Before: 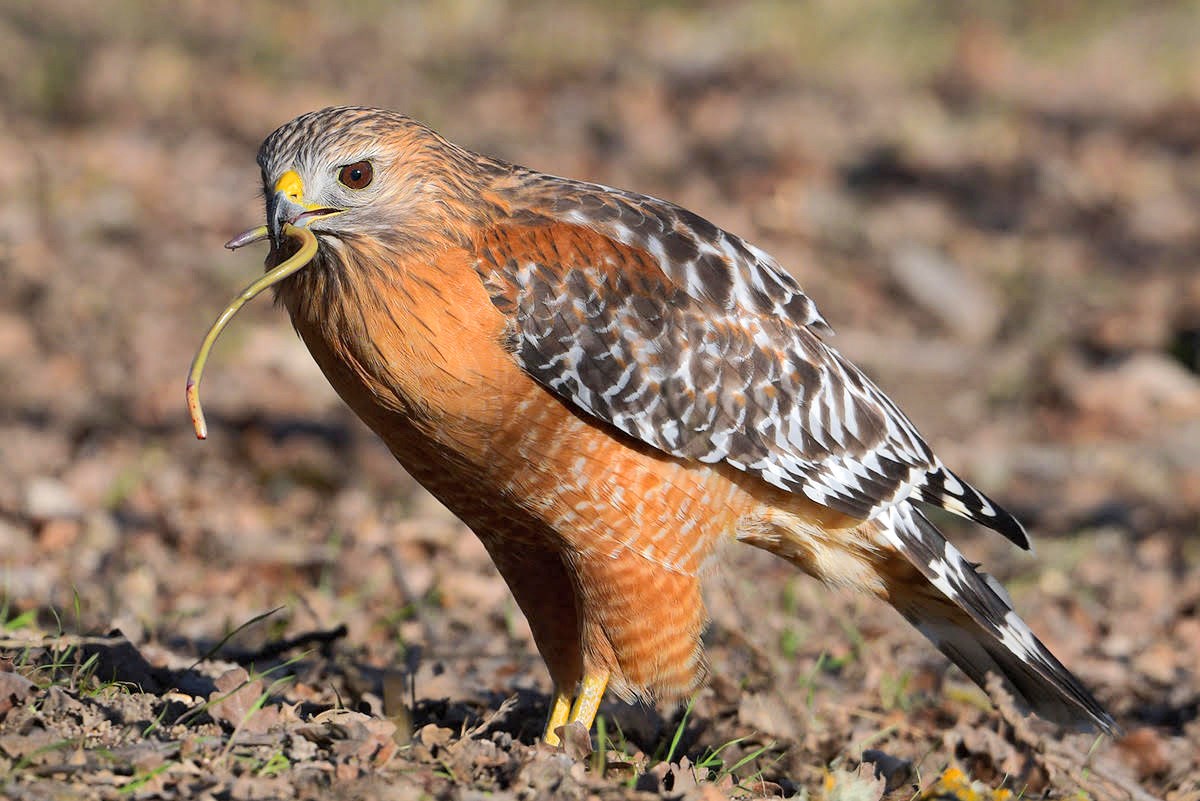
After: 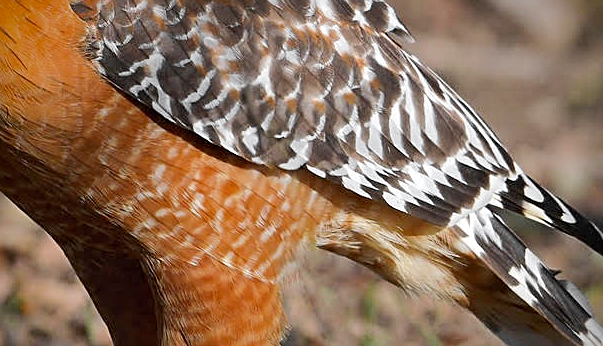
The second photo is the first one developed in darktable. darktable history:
sharpen: on, module defaults
crop: left 35.03%, top 36.625%, right 14.663%, bottom 20.057%
color zones: curves: ch0 [(0.004, 0.388) (0.125, 0.392) (0.25, 0.404) (0.375, 0.5) (0.5, 0.5) (0.625, 0.5) (0.75, 0.5) (0.875, 0.5)]; ch1 [(0, 0.5) (0.125, 0.5) (0.25, 0.5) (0.375, 0.124) (0.524, 0.124) (0.645, 0.128) (0.789, 0.132) (0.914, 0.096) (0.998, 0.068)]
vignetting: fall-off start 88.53%, fall-off radius 44.2%, saturation 0.376, width/height ratio 1.161
